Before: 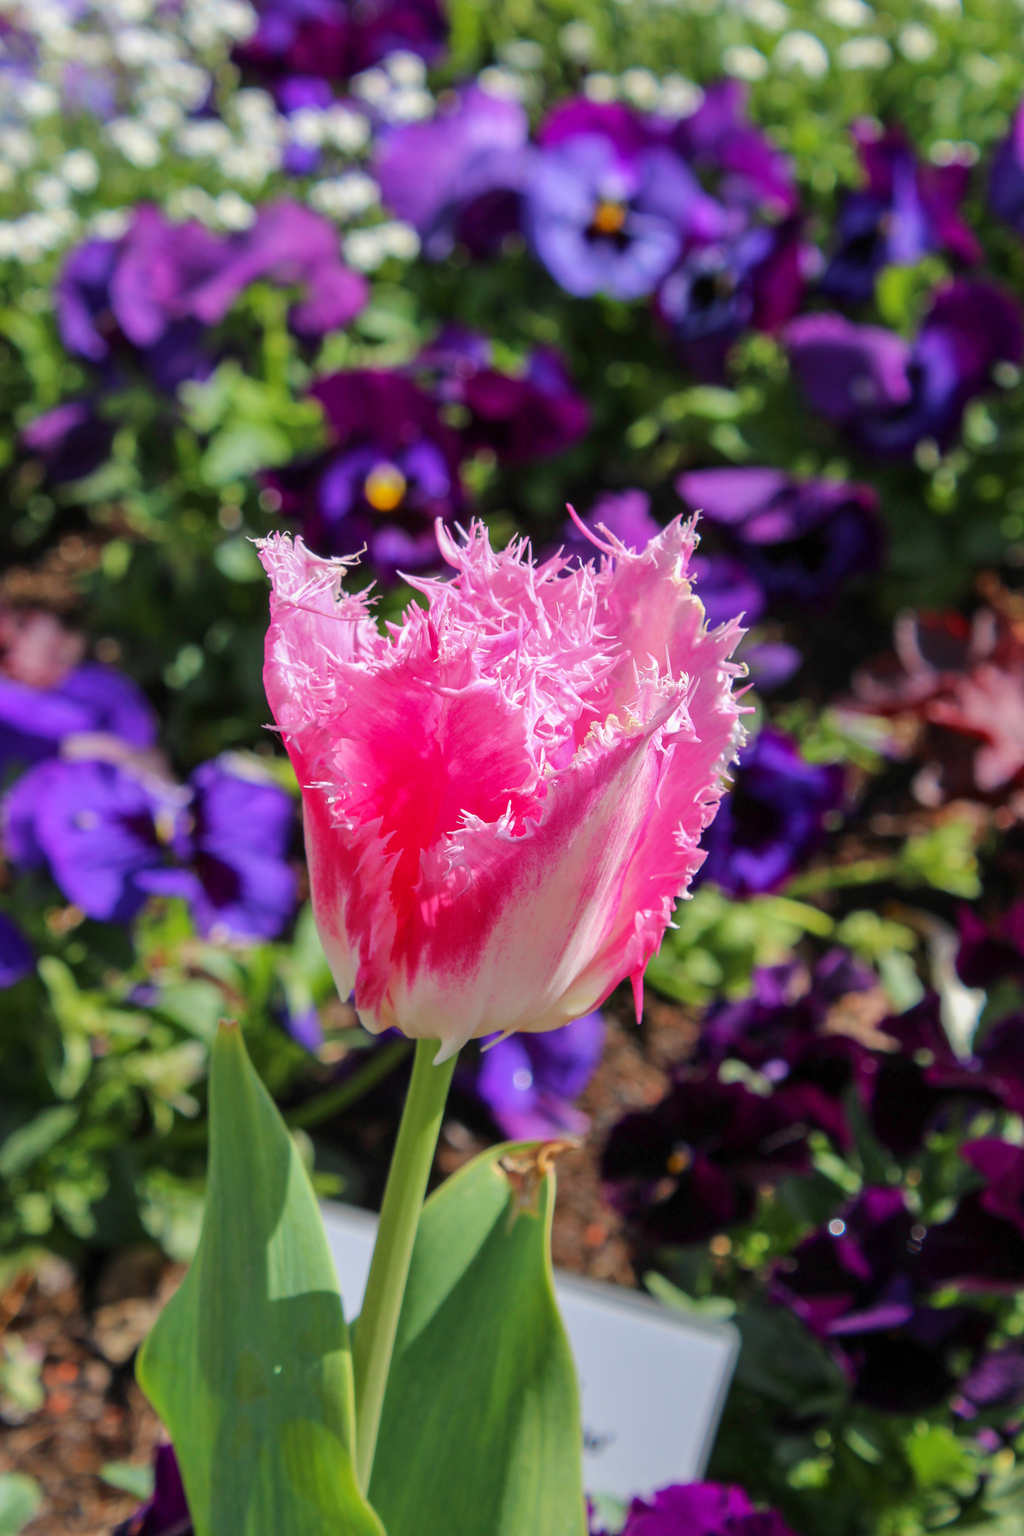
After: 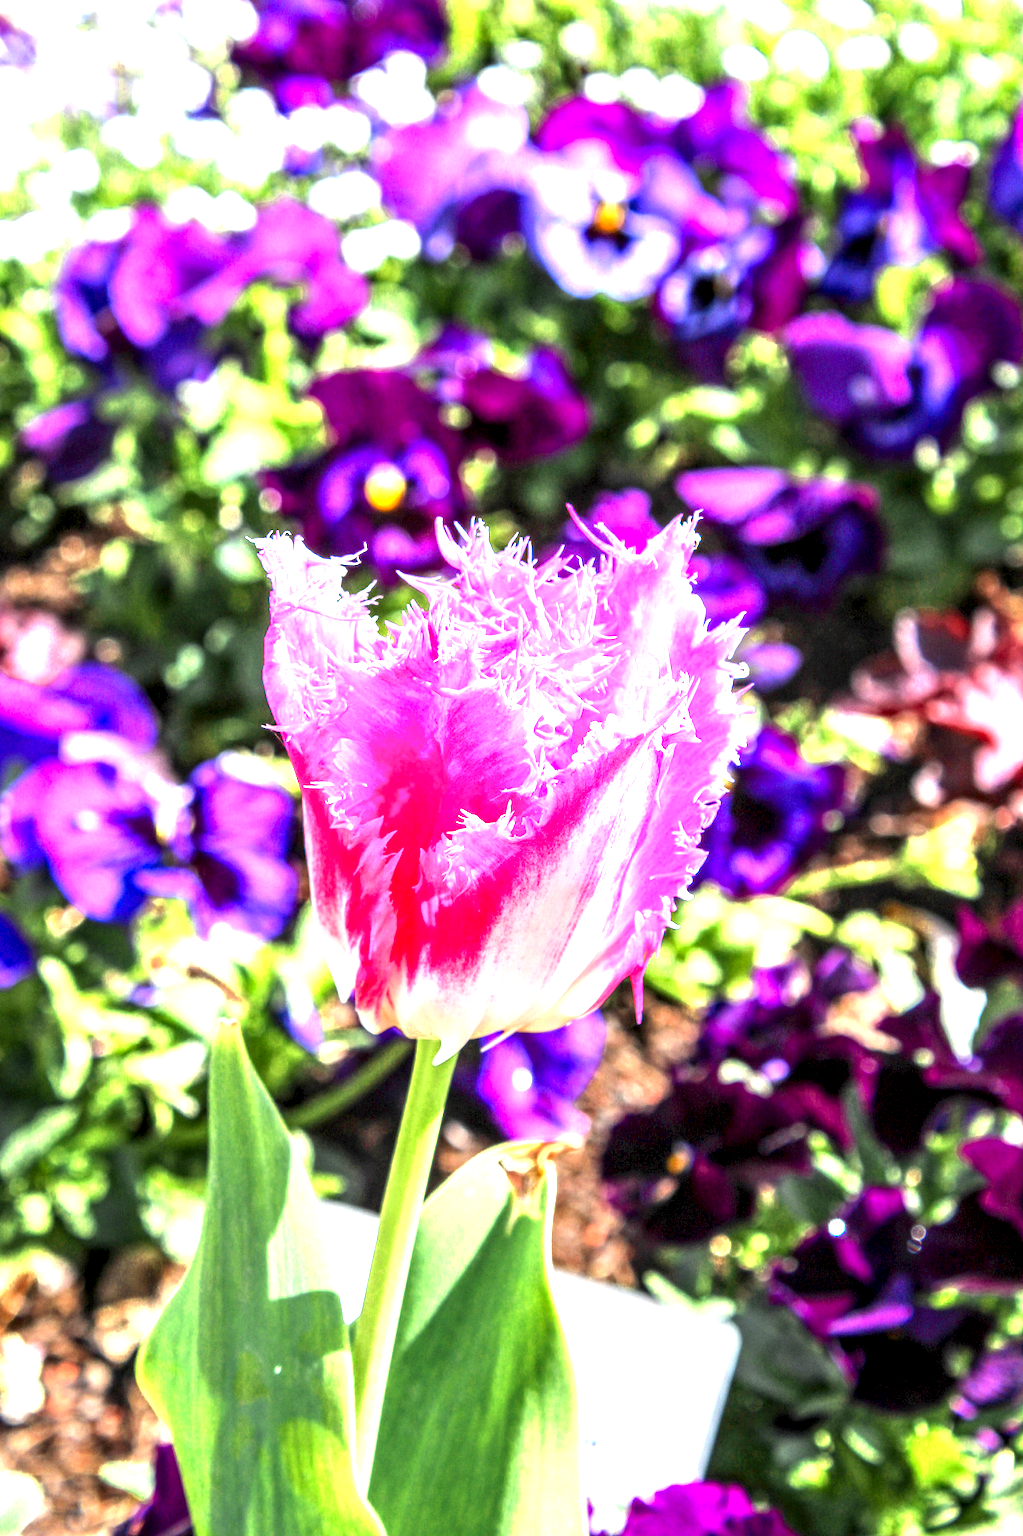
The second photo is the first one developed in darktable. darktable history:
local contrast: highlights 20%, shadows 71%, detail 170%
color zones: curves: ch0 [(0, 0.485) (0.178, 0.476) (0.261, 0.623) (0.411, 0.403) (0.708, 0.603) (0.934, 0.412)]; ch1 [(0.003, 0.485) (0.149, 0.496) (0.229, 0.584) (0.326, 0.551) (0.484, 0.262) (0.757, 0.643)]
exposure: exposure 2.196 EV, compensate exposure bias true, compensate highlight preservation false
